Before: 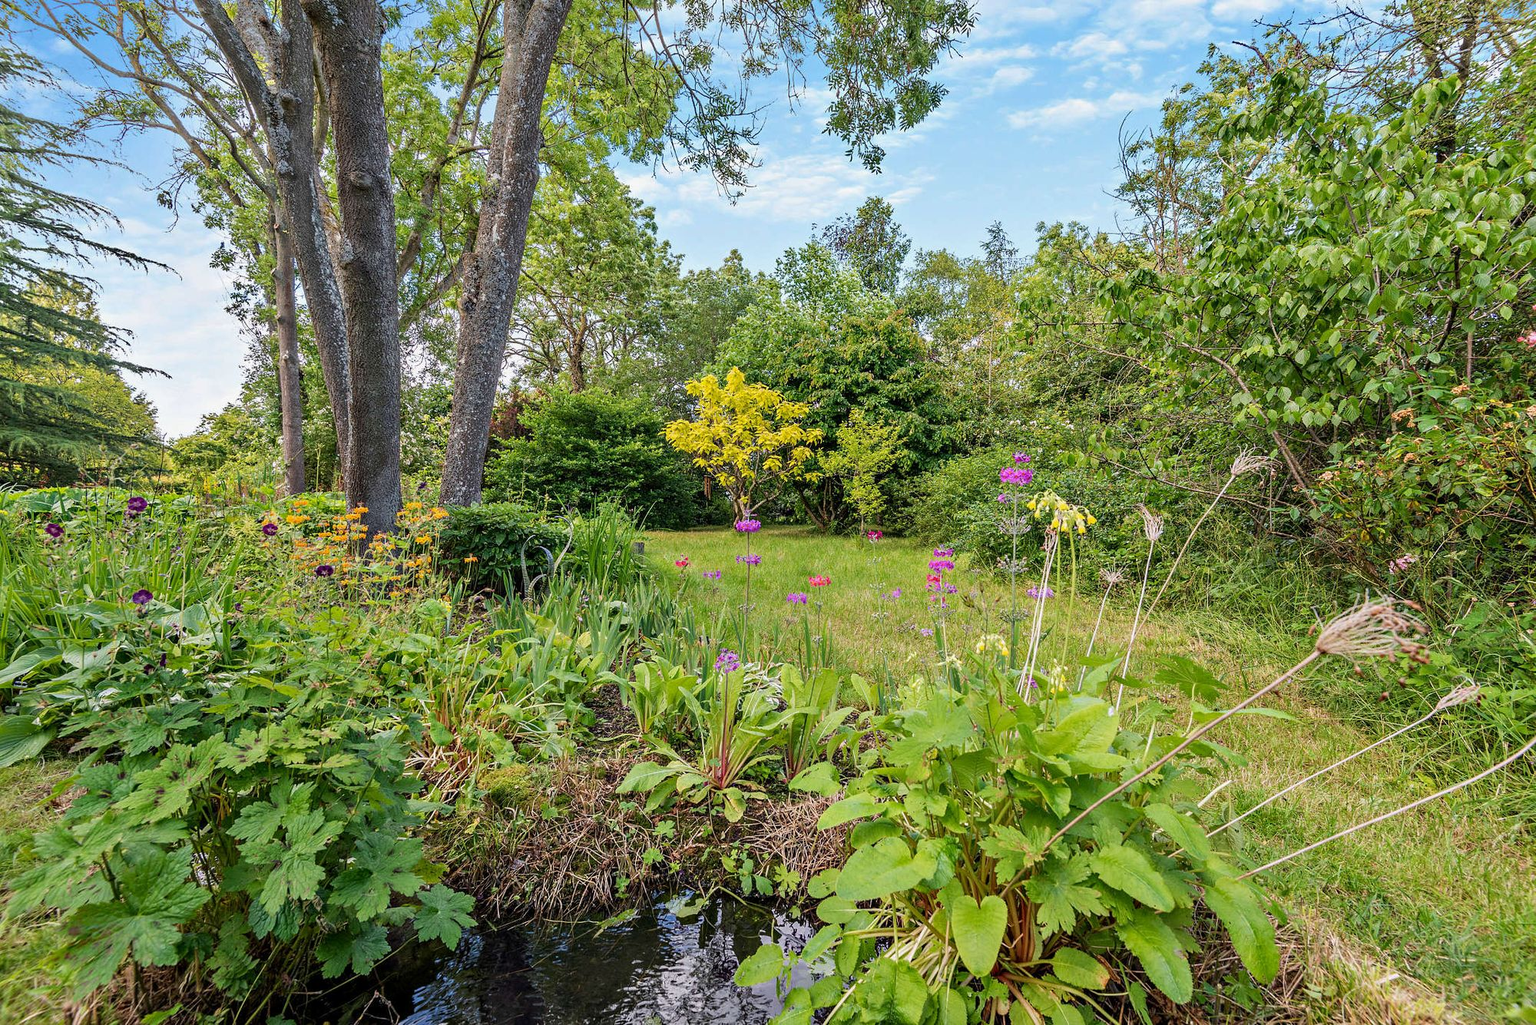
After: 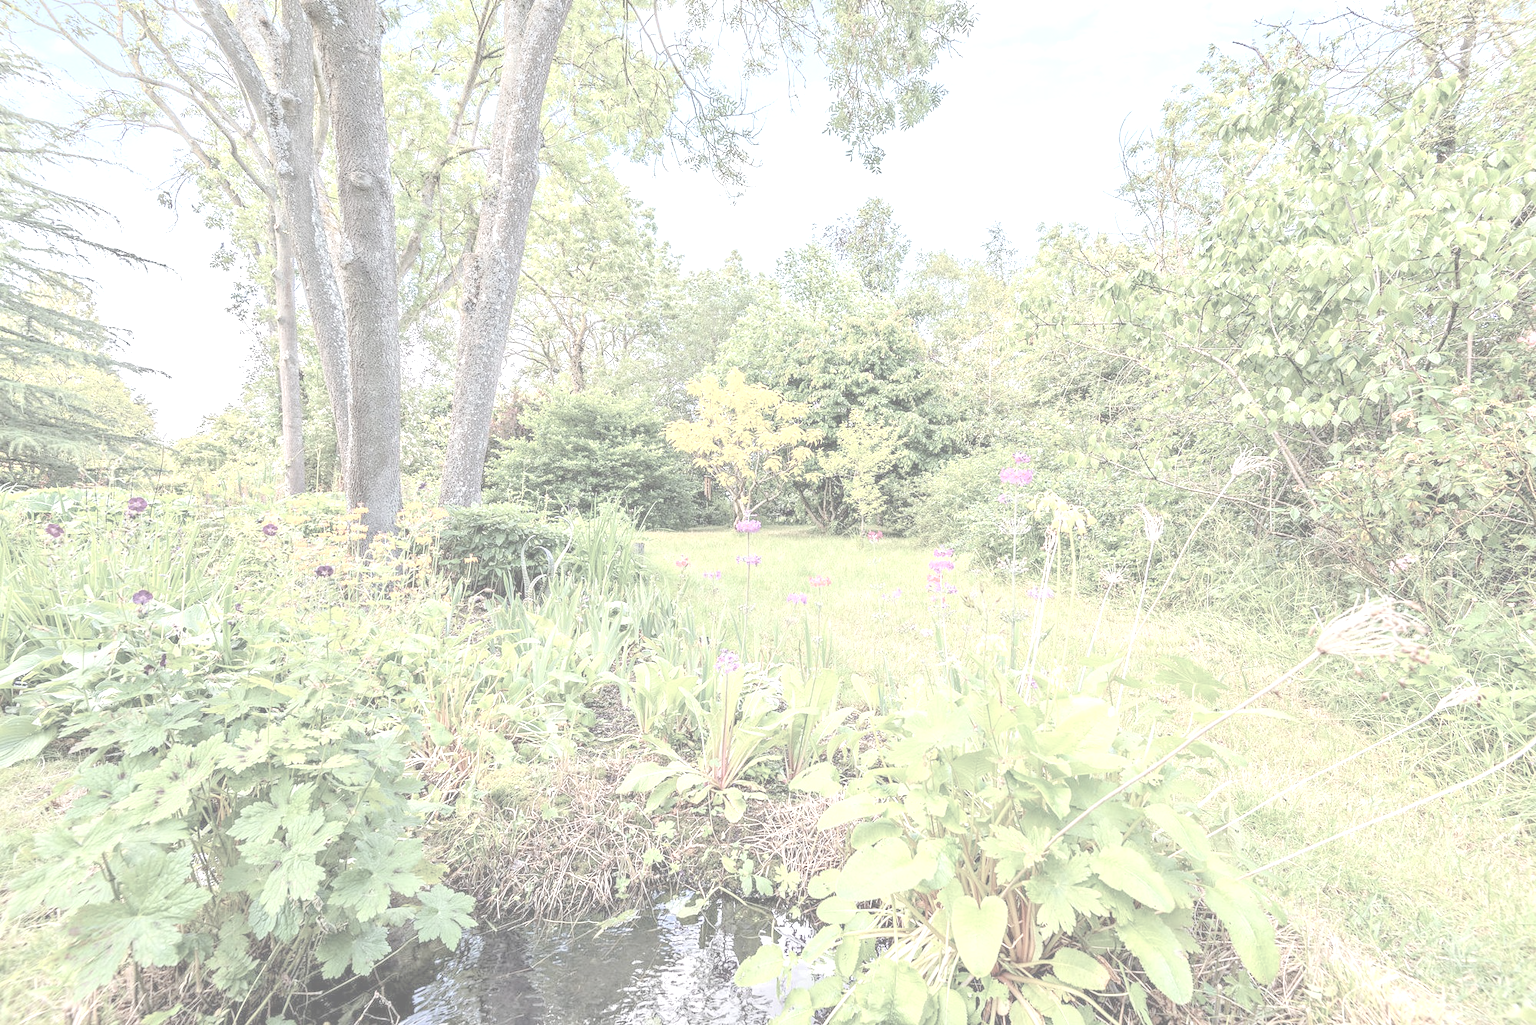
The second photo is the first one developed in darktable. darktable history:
exposure: exposure 2.25 EV, compensate highlight preservation false
contrast brightness saturation: contrast -0.32, brightness 0.75, saturation -0.78
